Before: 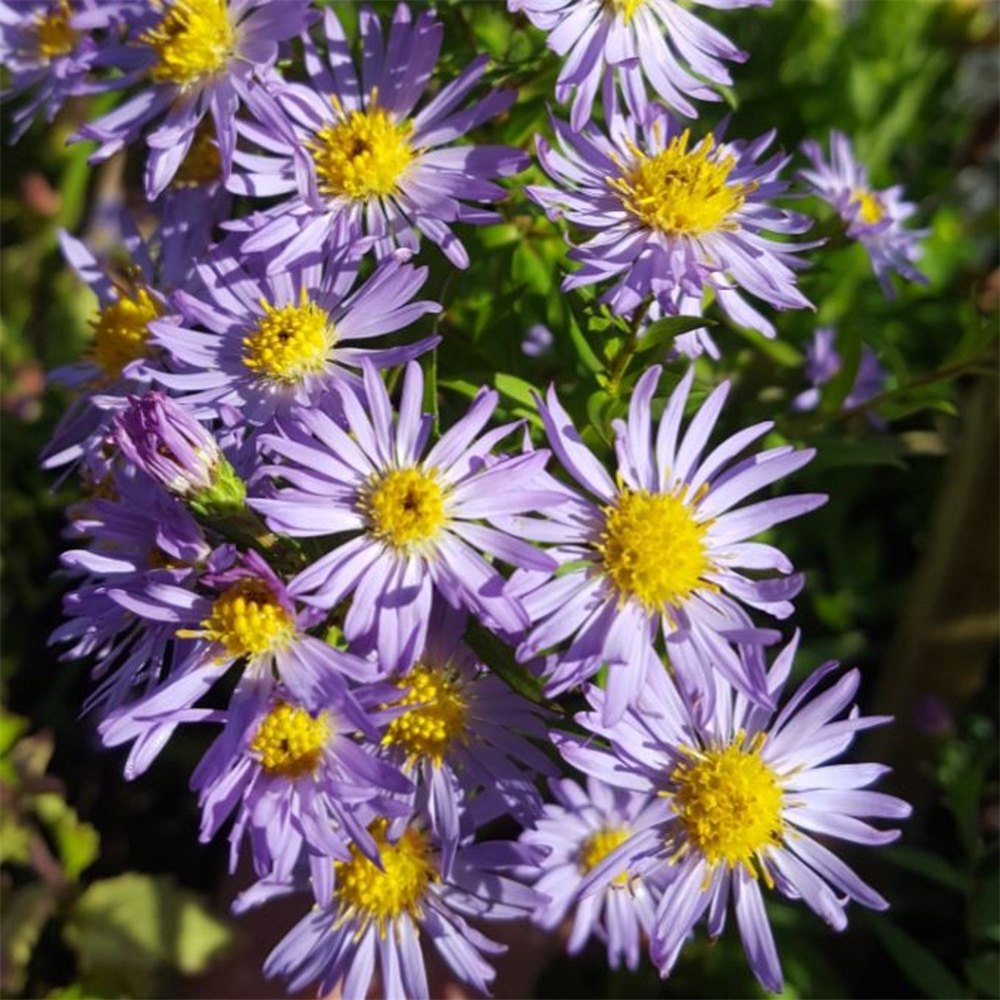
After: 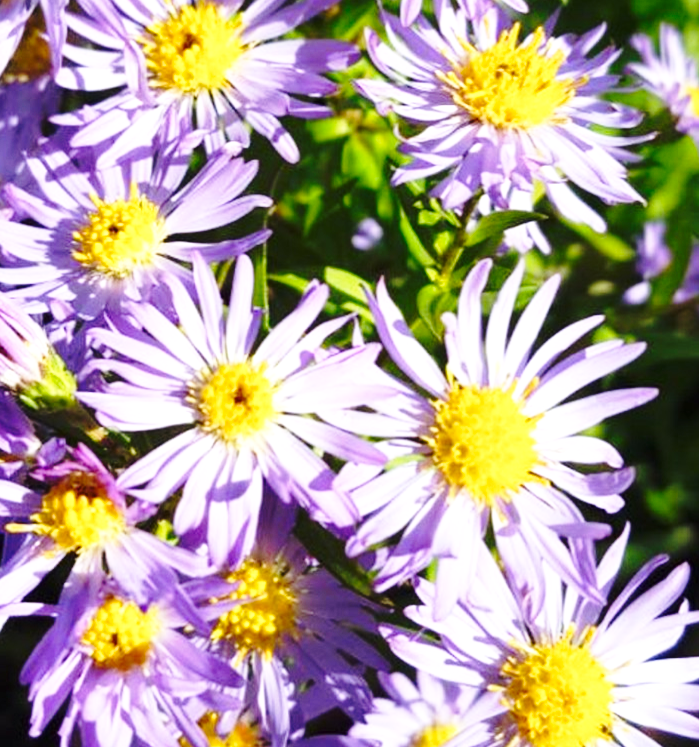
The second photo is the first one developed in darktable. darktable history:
base curve: curves: ch0 [(0, 0) (0.036, 0.037) (0.121, 0.228) (0.46, 0.76) (0.859, 0.983) (1, 1)], preserve colors none
crop and rotate: left 17.046%, top 10.659%, right 12.989%, bottom 14.553%
exposure: black level correction 0, exposure 0.5 EV, compensate exposure bias true, compensate highlight preservation false
